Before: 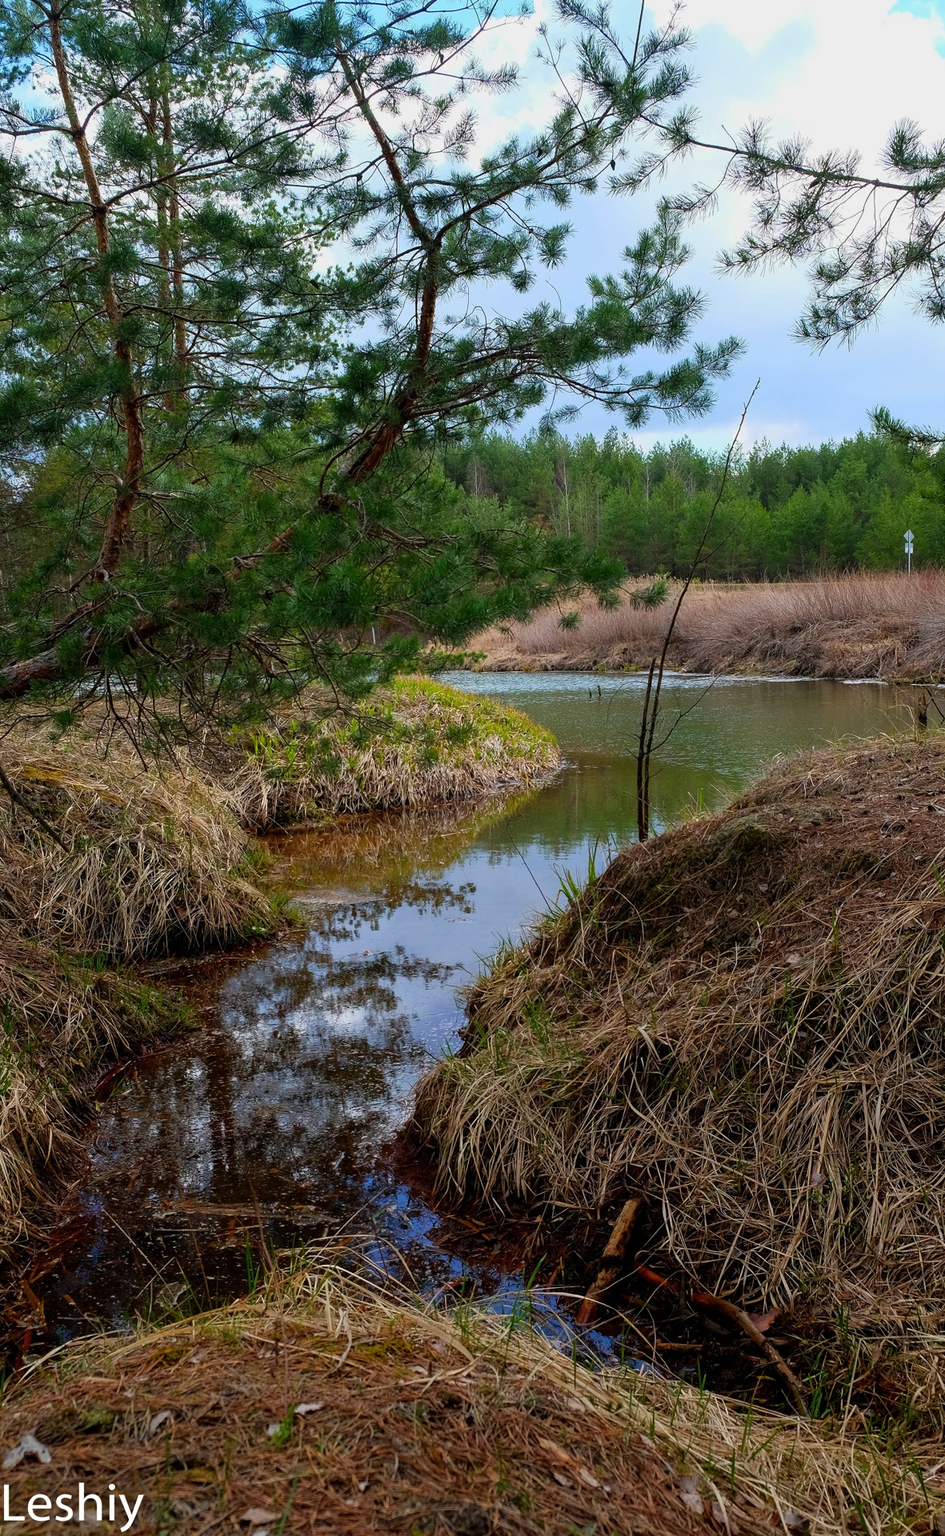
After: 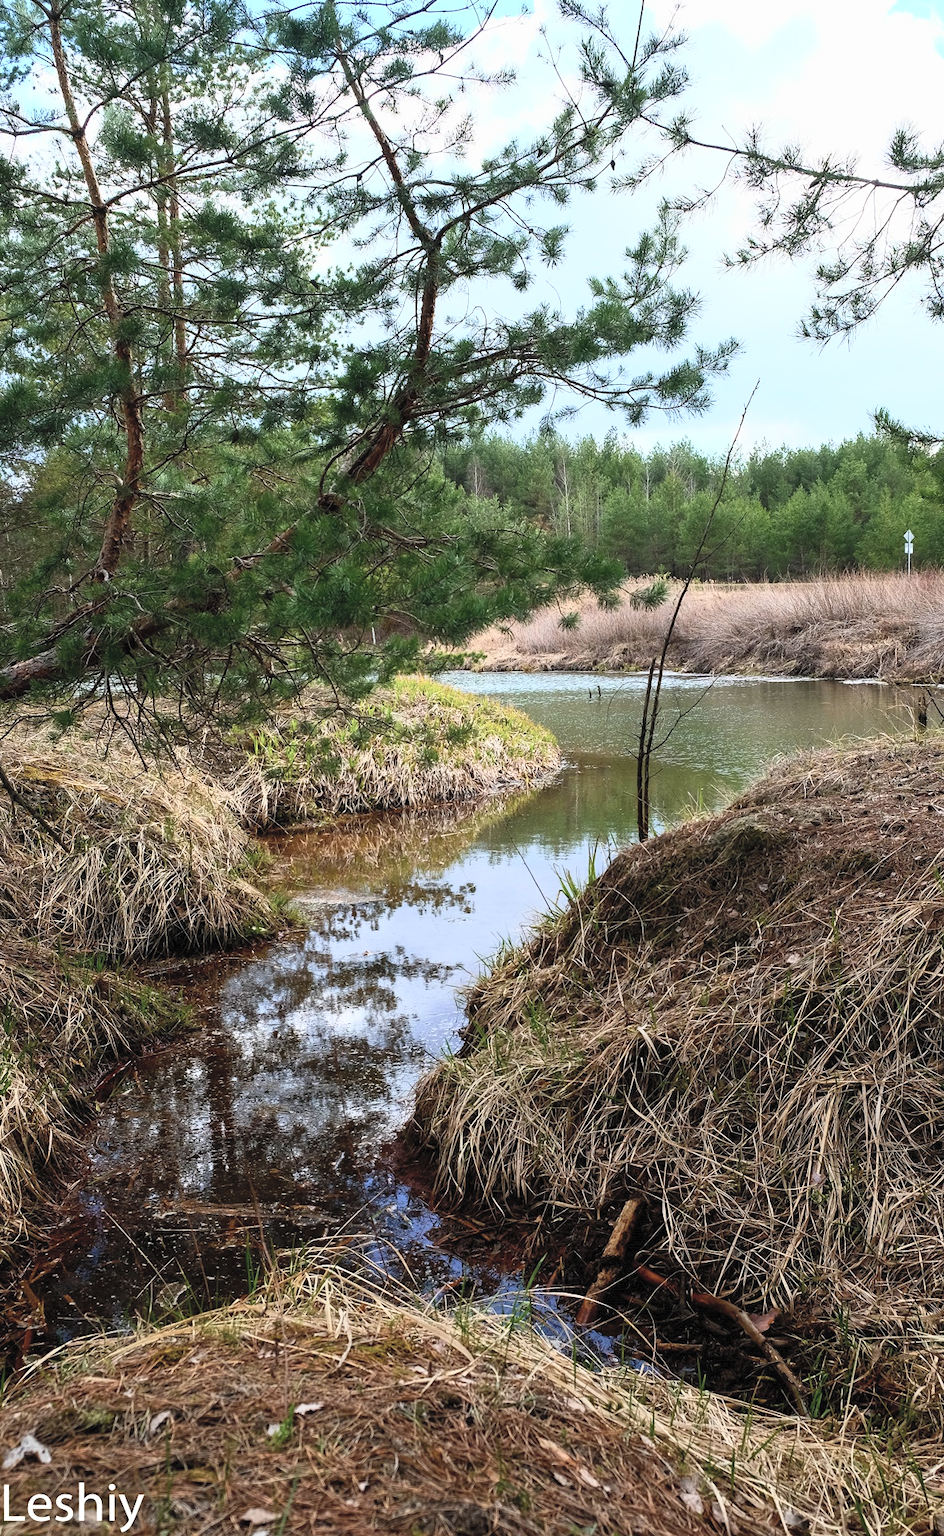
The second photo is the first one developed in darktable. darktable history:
contrast brightness saturation: contrast 0.423, brightness 0.552, saturation -0.183
